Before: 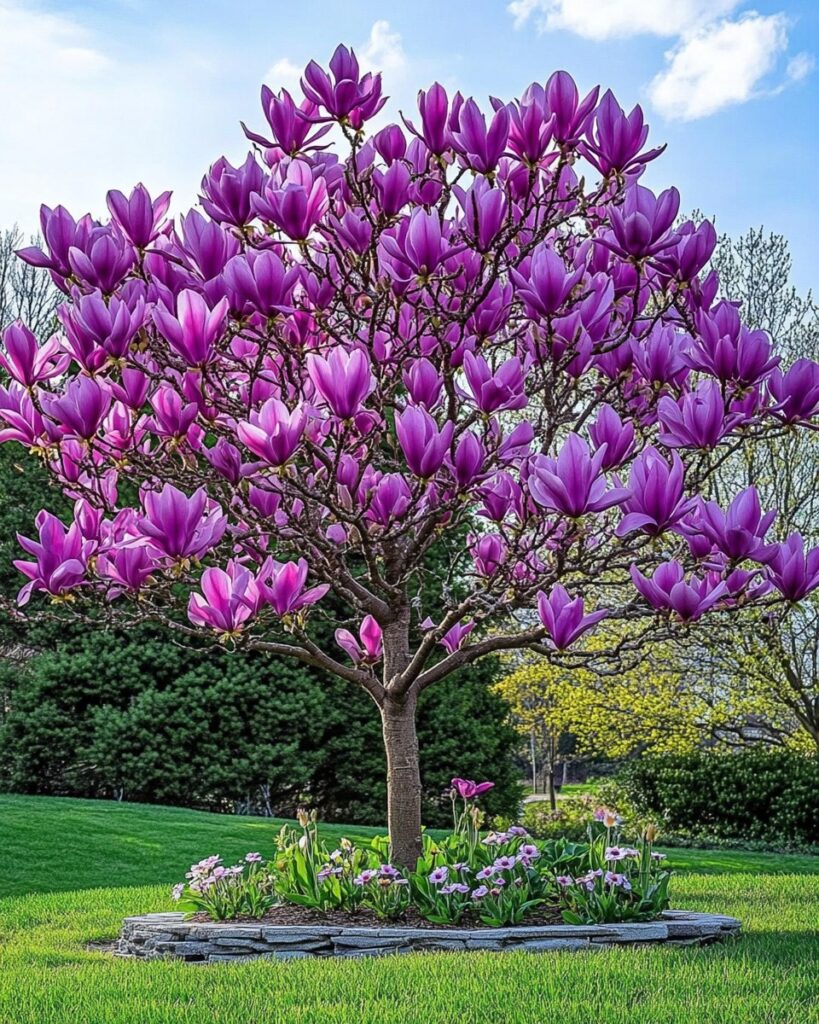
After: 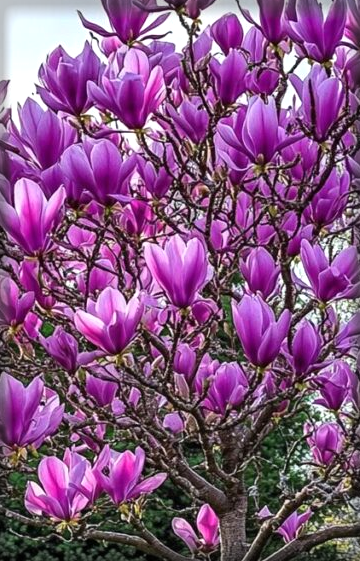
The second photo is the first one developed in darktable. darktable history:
vignetting: fall-off start 92.99%, fall-off radius 5.78%, automatic ratio true, width/height ratio 1.332, shape 0.045
exposure: exposure 0.255 EV, compensate exposure bias true, compensate highlight preservation false
crop: left 19.914%, top 10.903%, right 35.931%, bottom 34.247%
